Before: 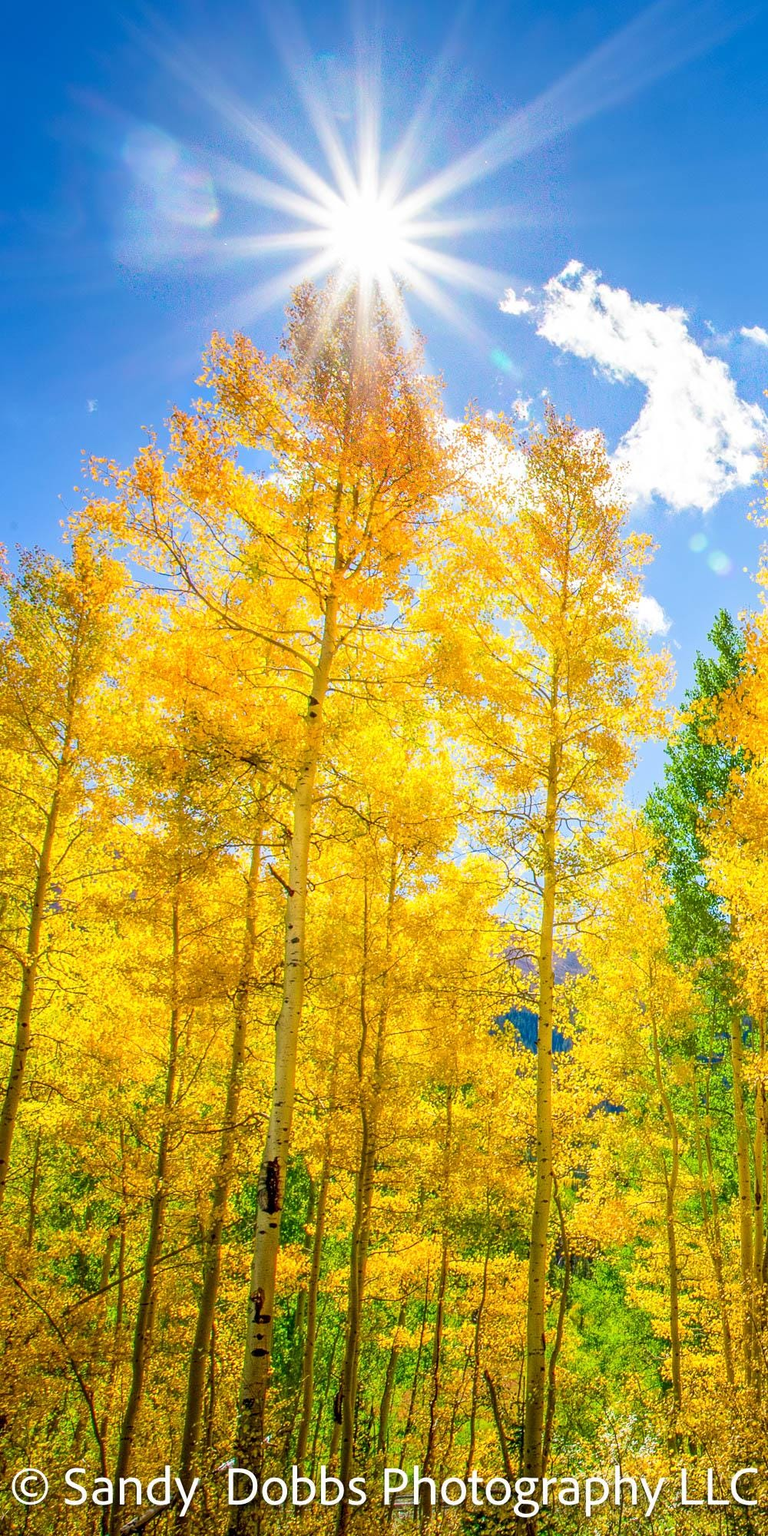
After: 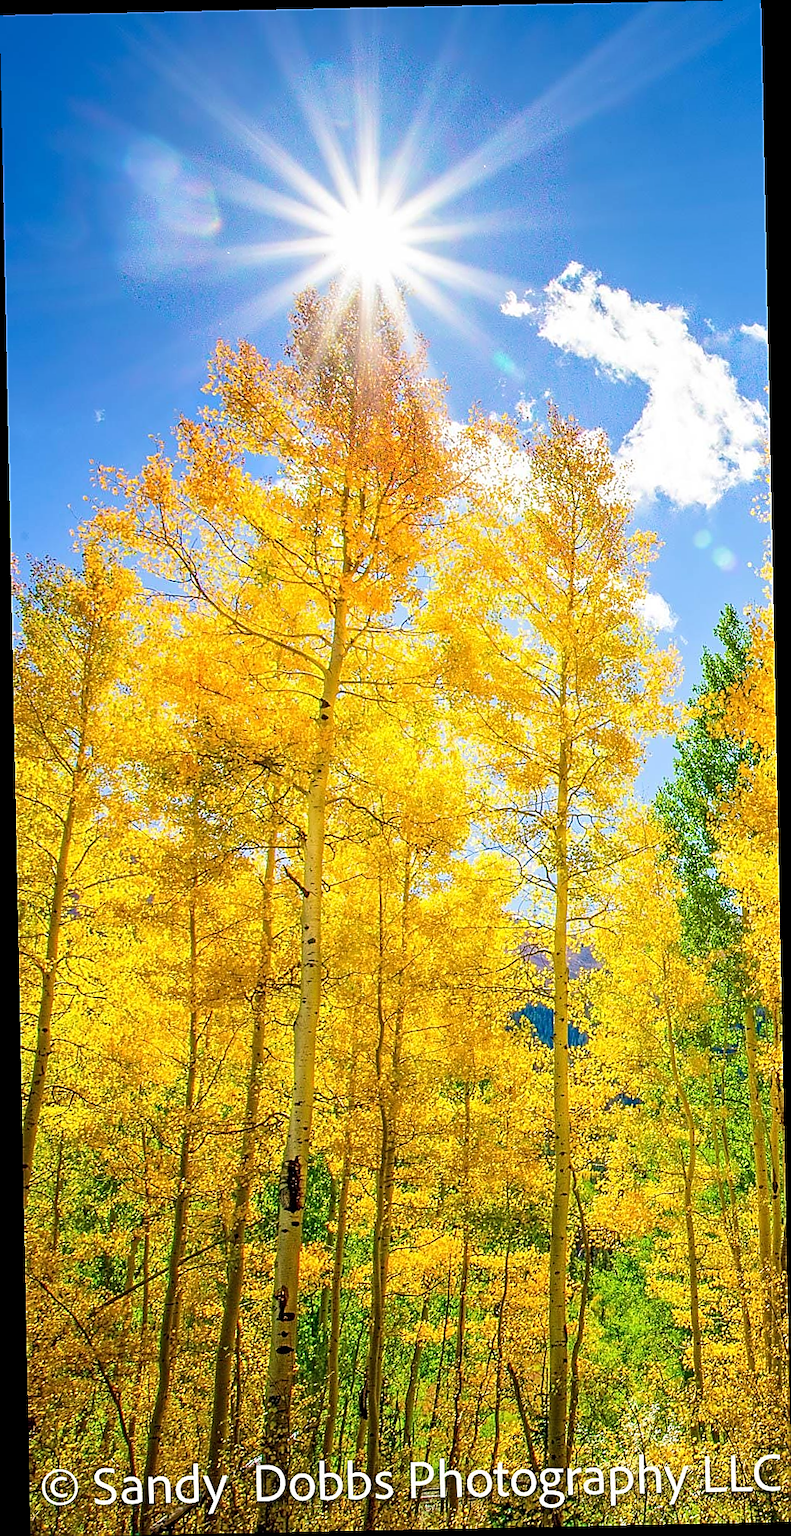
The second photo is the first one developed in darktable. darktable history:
velvia: strength 17%
sharpen: radius 1.4, amount 1.25, threshold 0.7
rotate and perspective: rotation -1.17°, automatic cropping off
